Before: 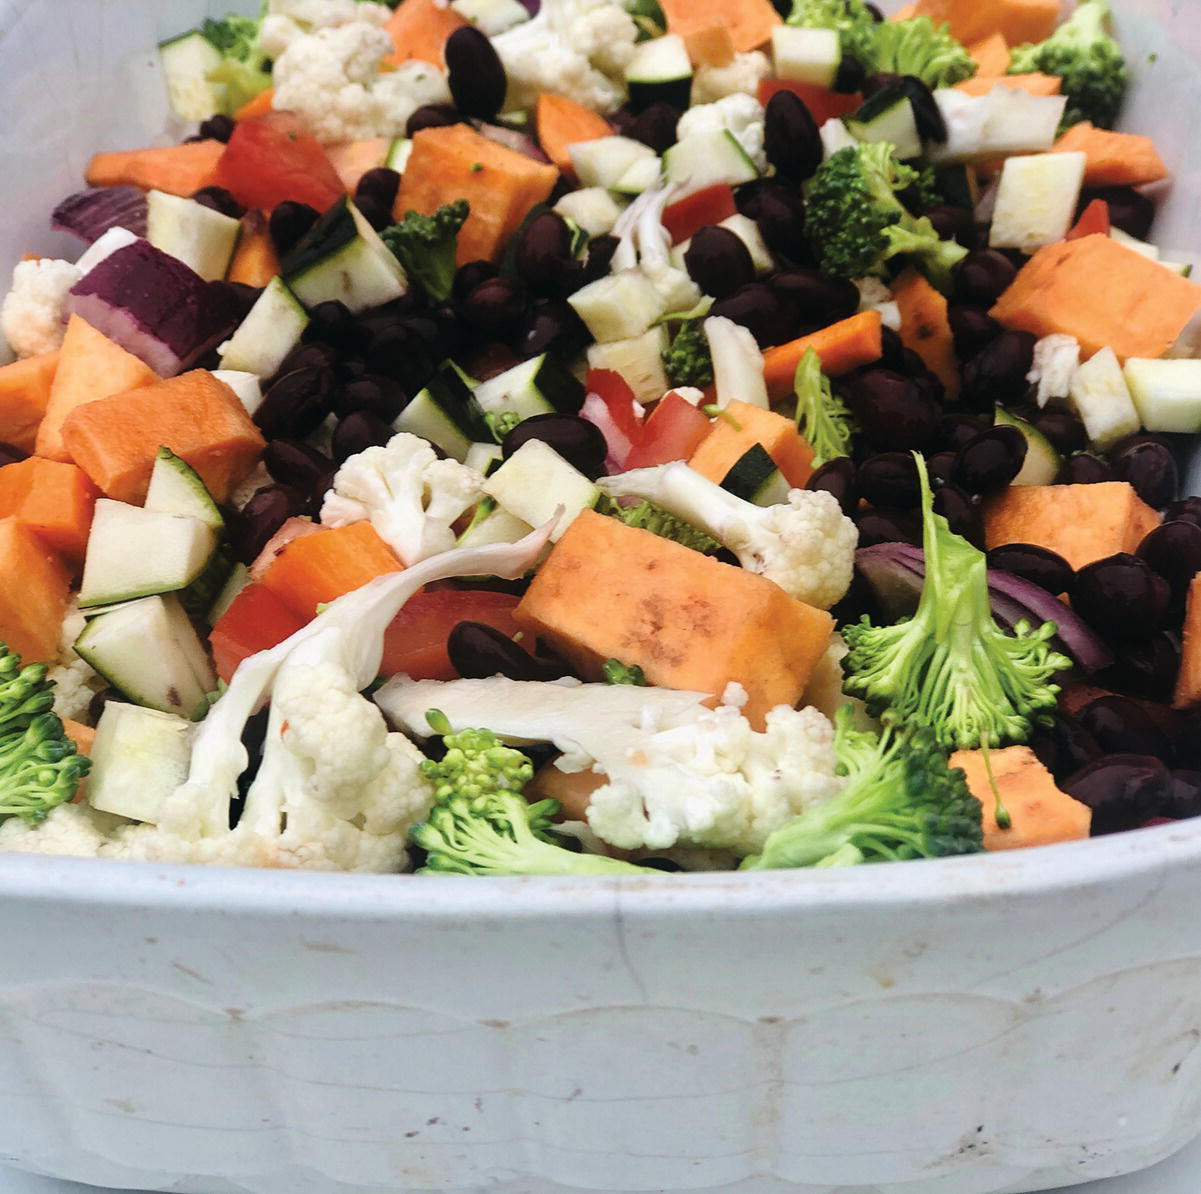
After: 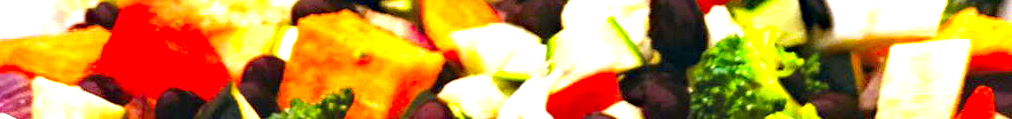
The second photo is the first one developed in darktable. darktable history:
color contrast: green-magenta contrast 1.55, blue-yellow contrast 1.83
crop and rotate: left 9.644%, top 9.491%, right 6.021%, bottom 80.509%
exposure: black level correction 0.001, exposure 1.822 EV, compensate exposure bias true, compensate highlight preservation false
haze removal: strength 0.29, distance 0.25, compatibility mode true, adaptive false
